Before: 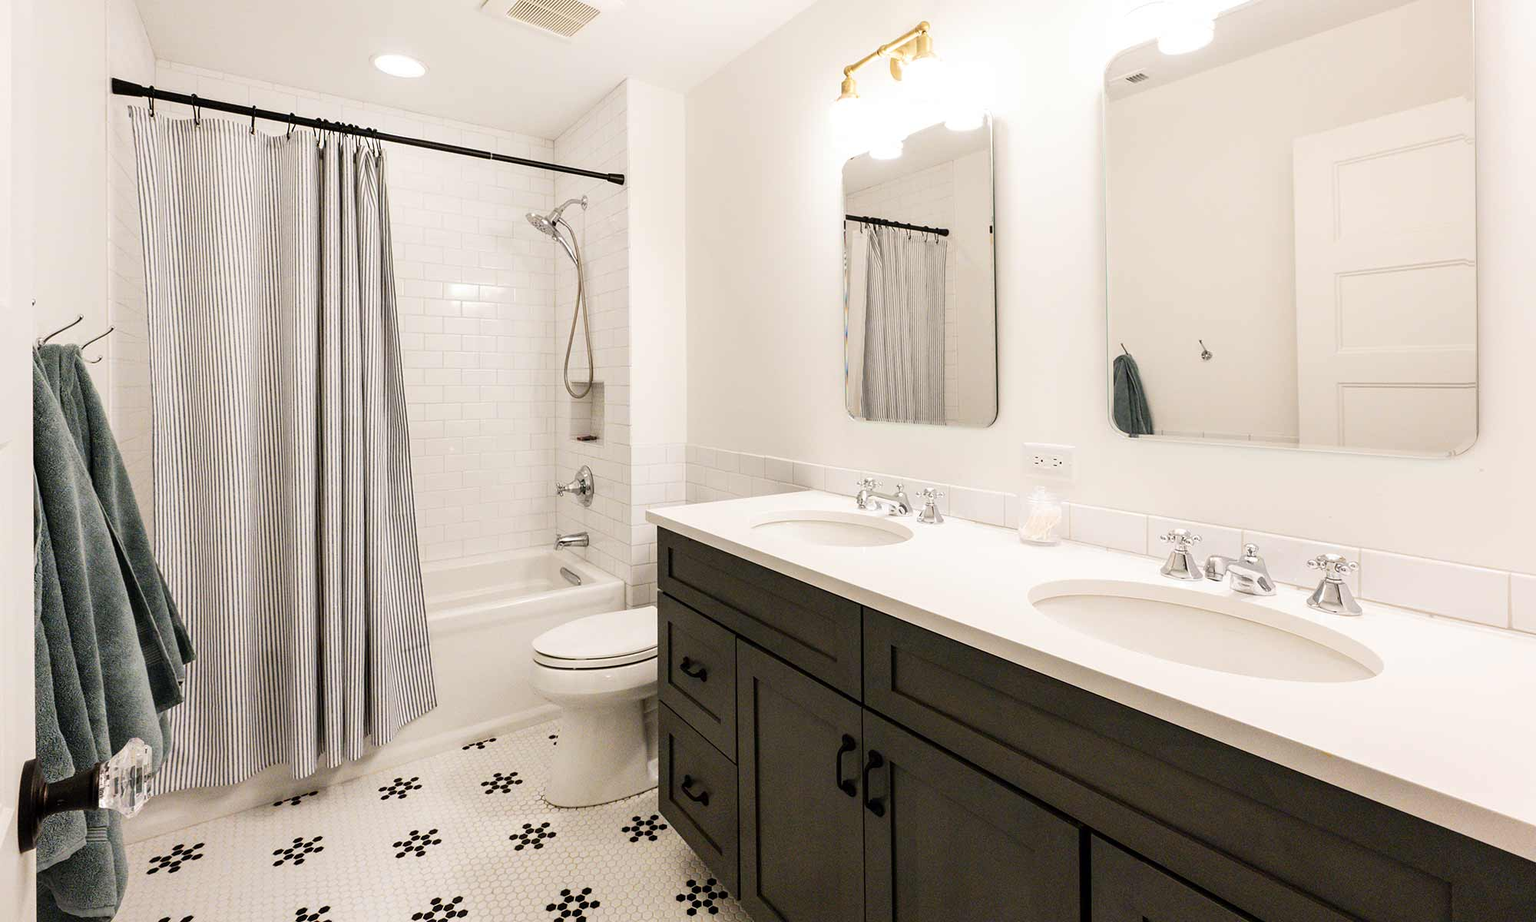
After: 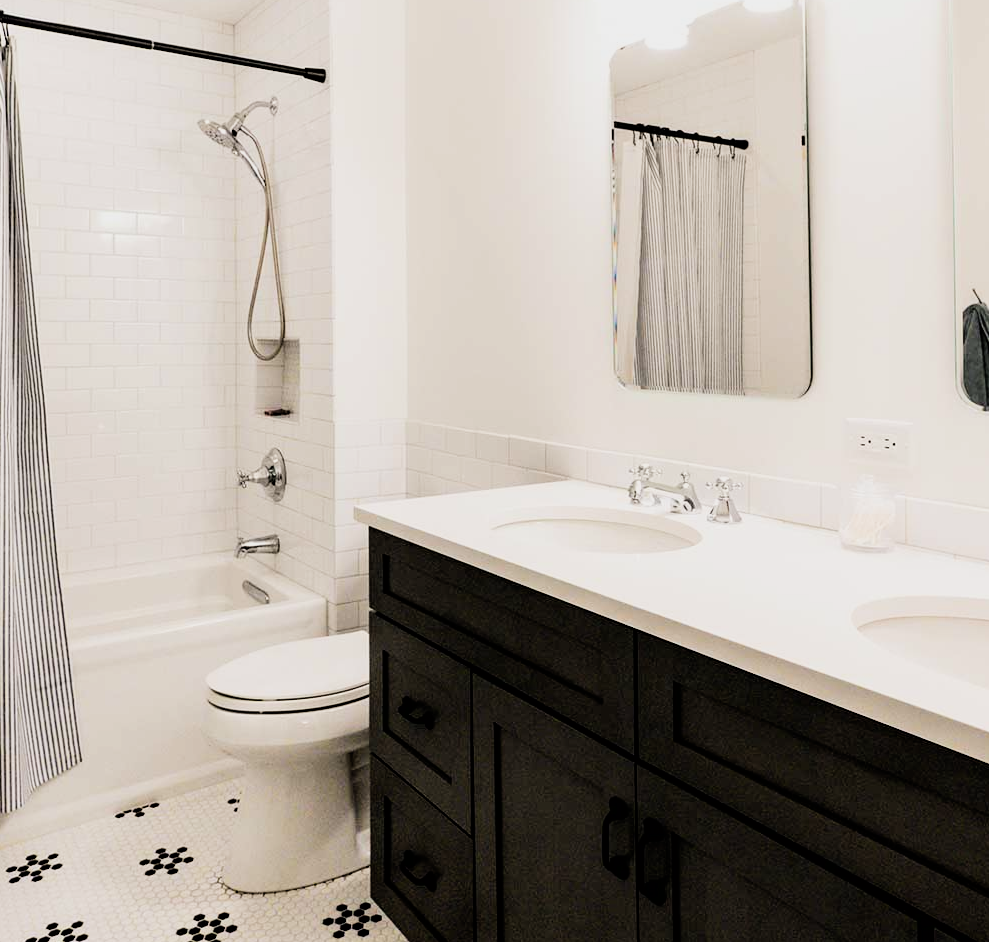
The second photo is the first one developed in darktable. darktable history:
filmic rgb: black relative exposure -5 EV, white relative exposure 3.5 EV, hardness 3.19, contrast 1.4, highlights saturation mix -30%
crop and rotate: angle 0.02°, left 24.353%, top 13.219%, right 26.156%, bottom 8.224%
